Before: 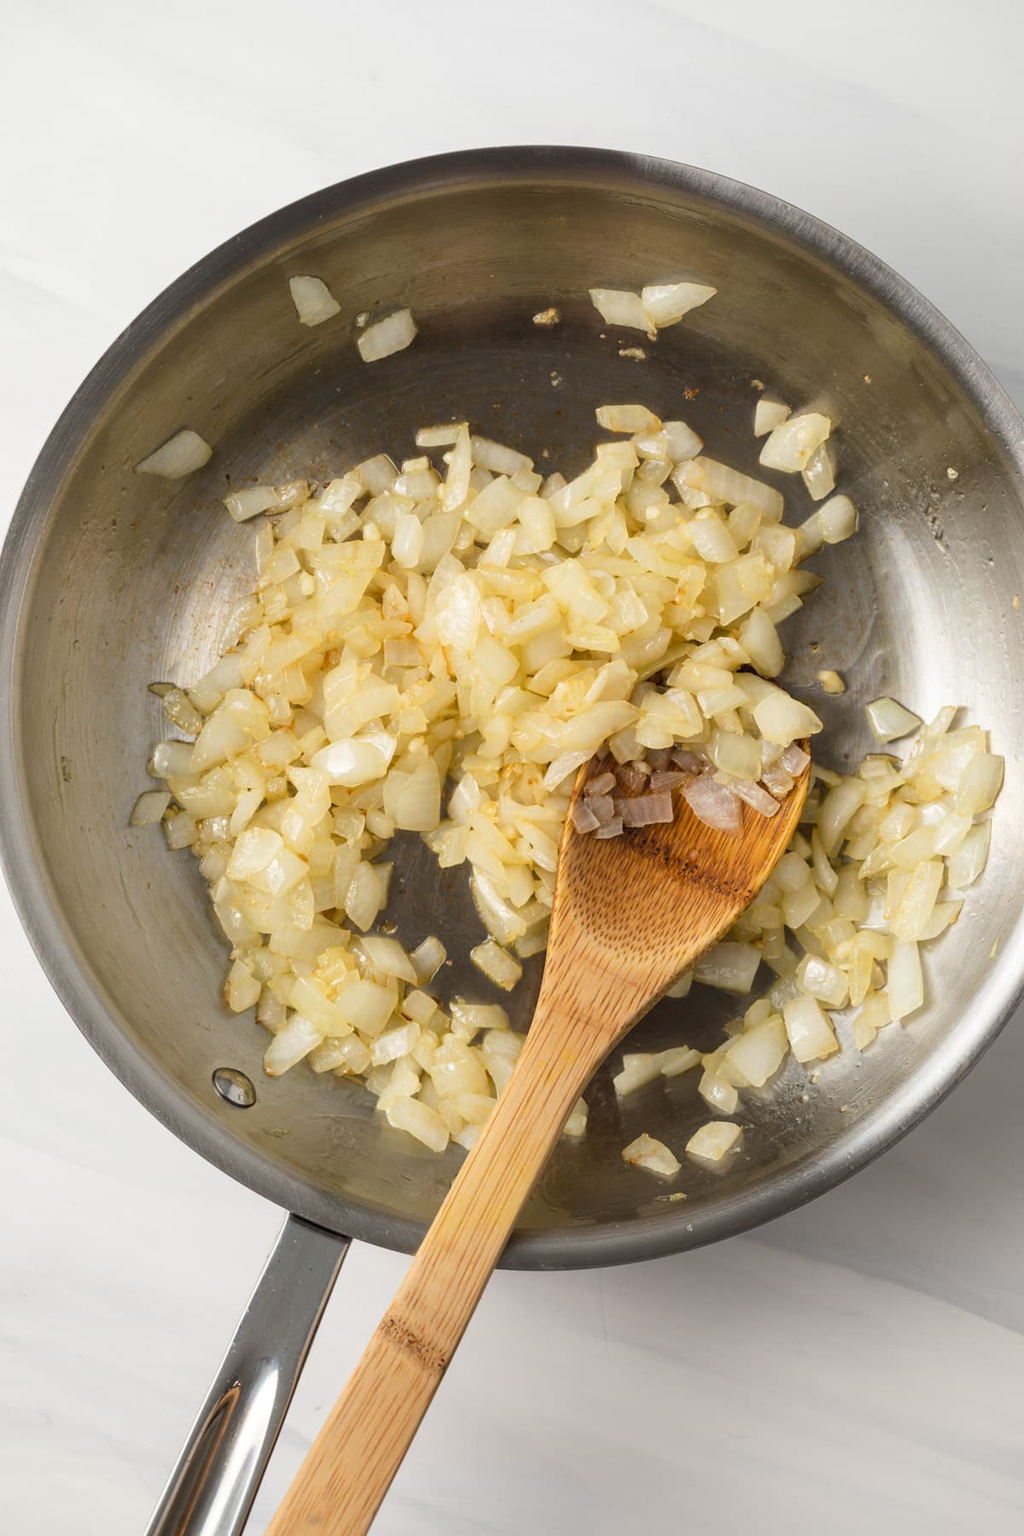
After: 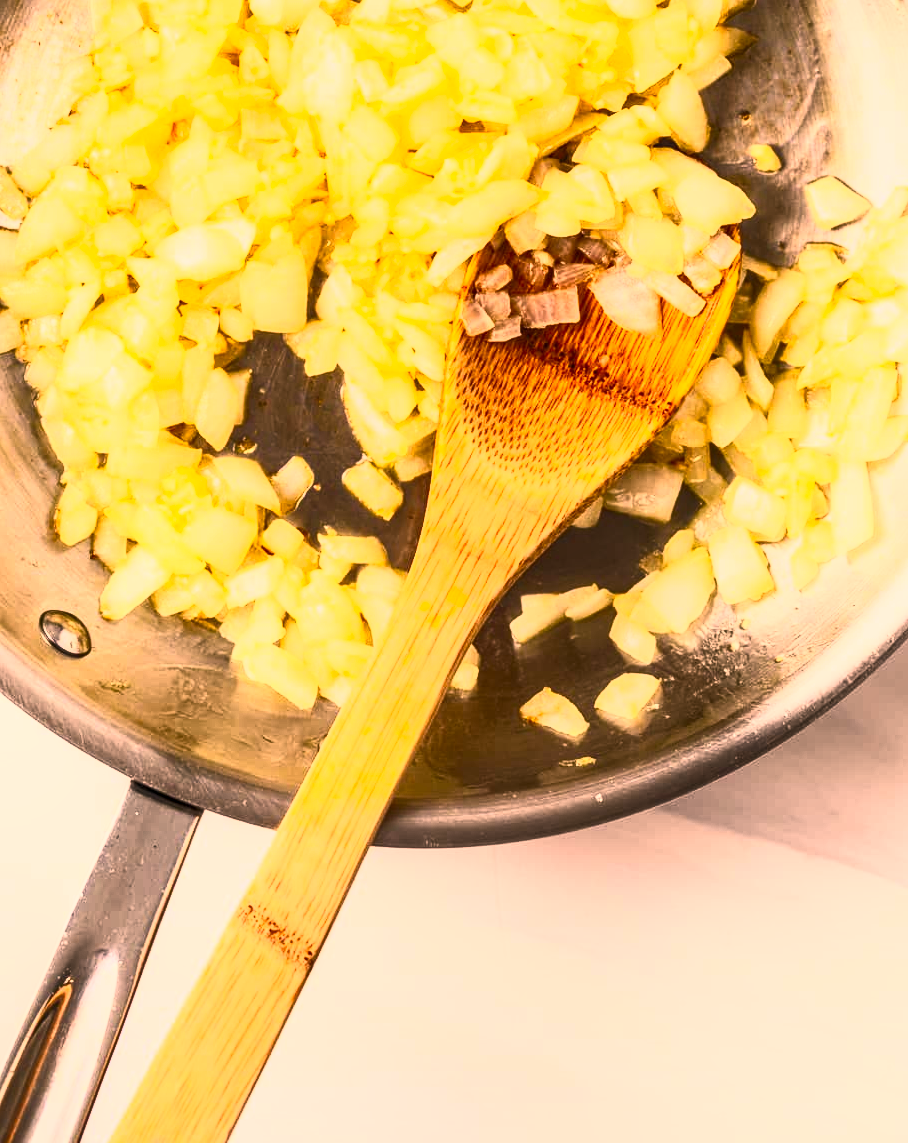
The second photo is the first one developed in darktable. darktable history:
local contrast: detail 130%
crop and rotate: left 17.488%, top 35.643%, right 6.768%, bottom 0.837%
color correction: highlights a* 21.37, highlights b* 19.82
contrast brightness saturation: contrast 0.819, brightness 0.597, saturation 0.582
